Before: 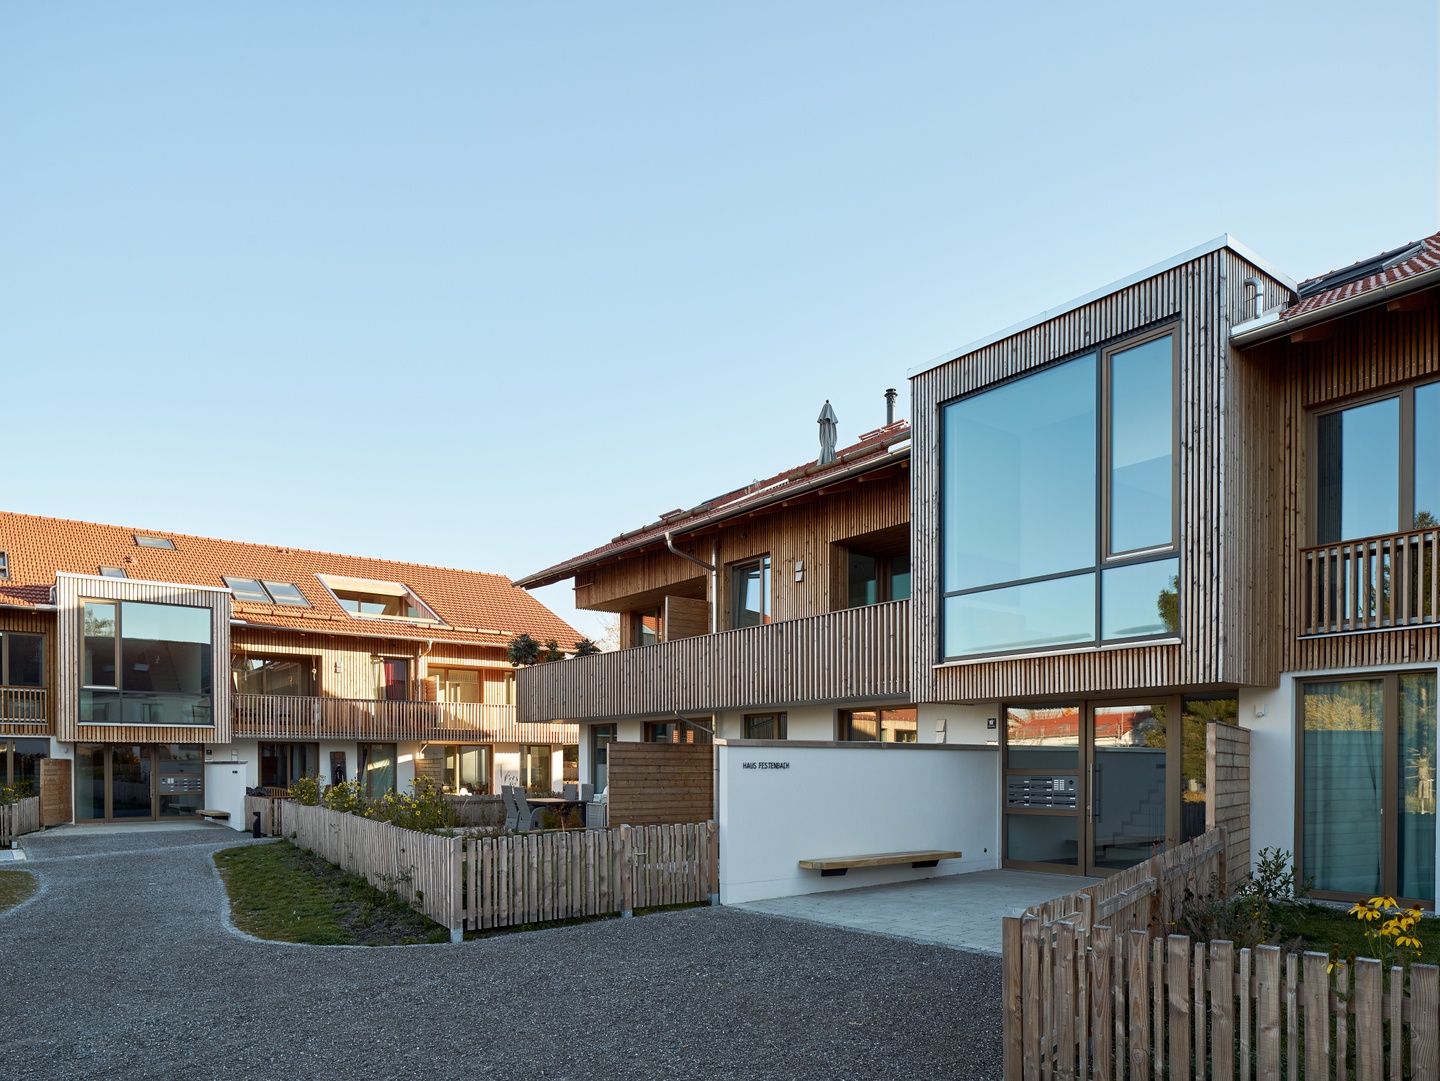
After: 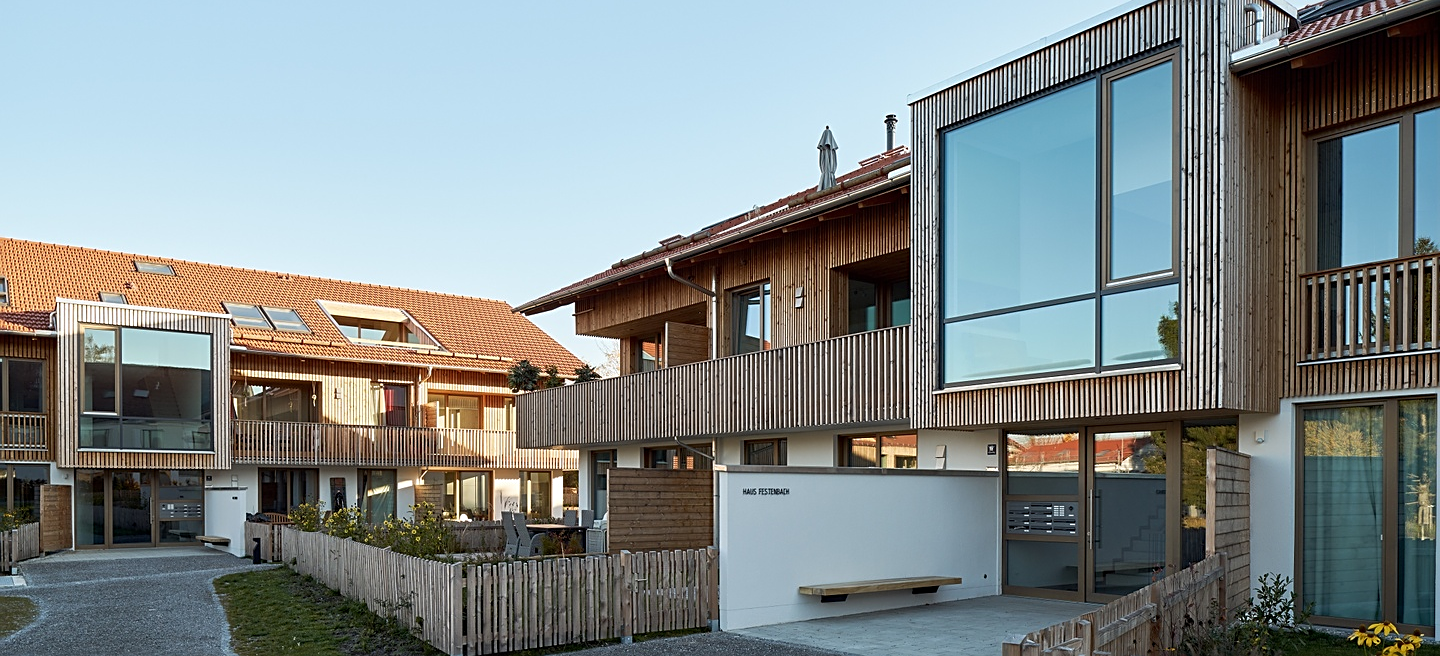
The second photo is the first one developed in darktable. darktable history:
sharpen: on, module defaults
crop and rotate: top 25.357%, bottom 13.942%
